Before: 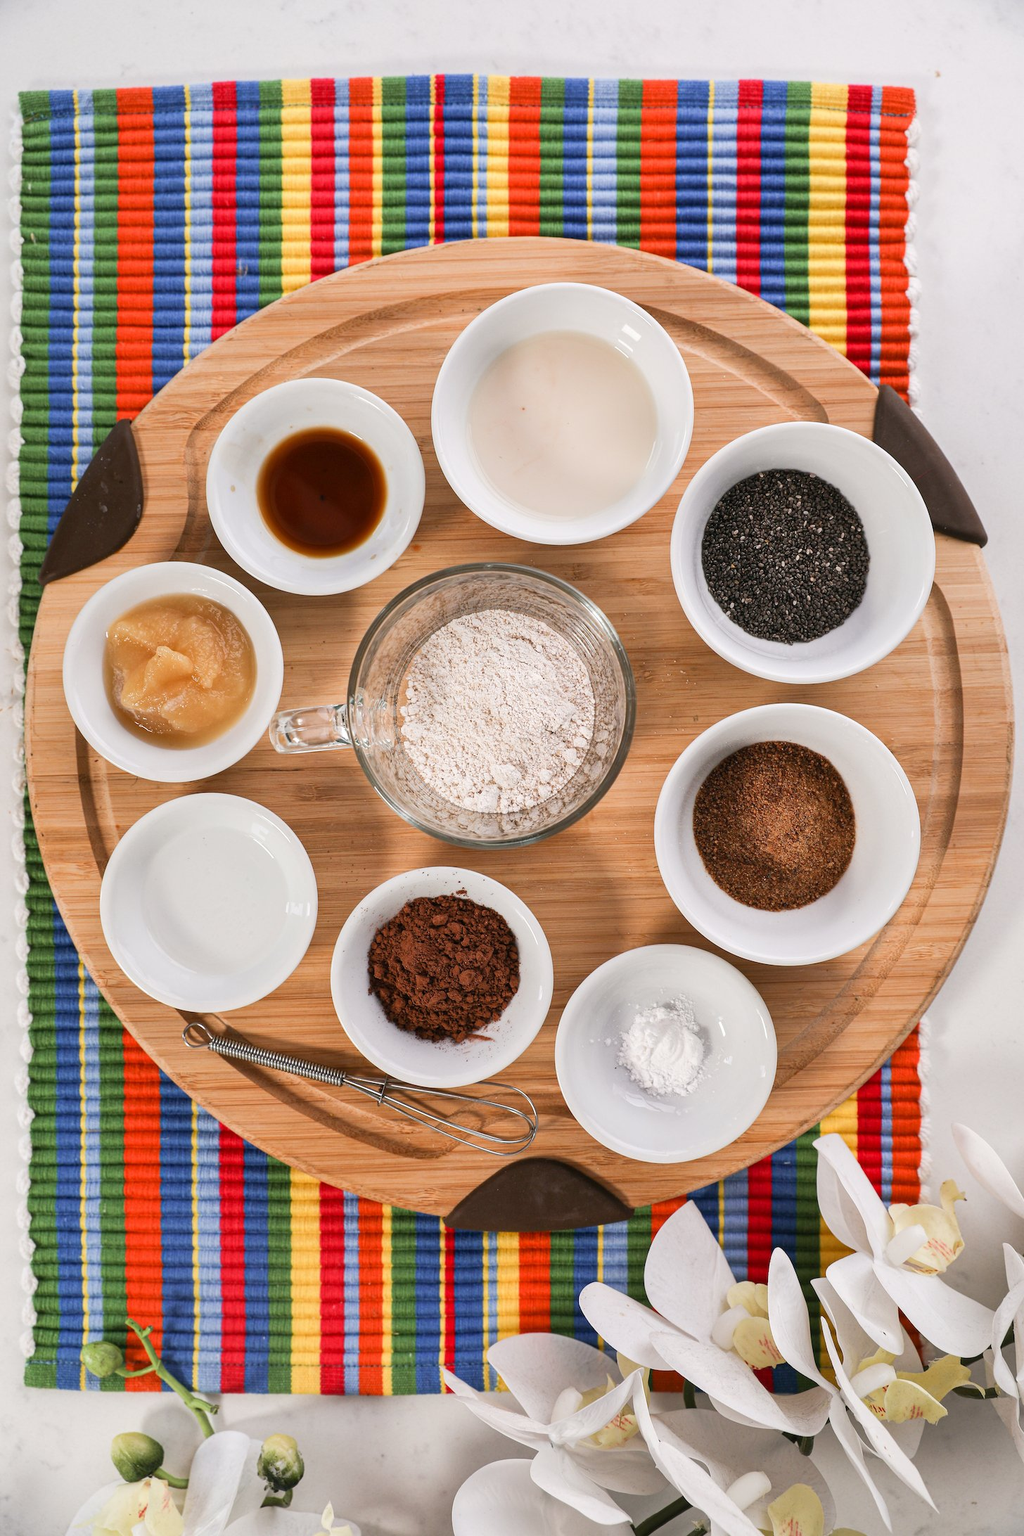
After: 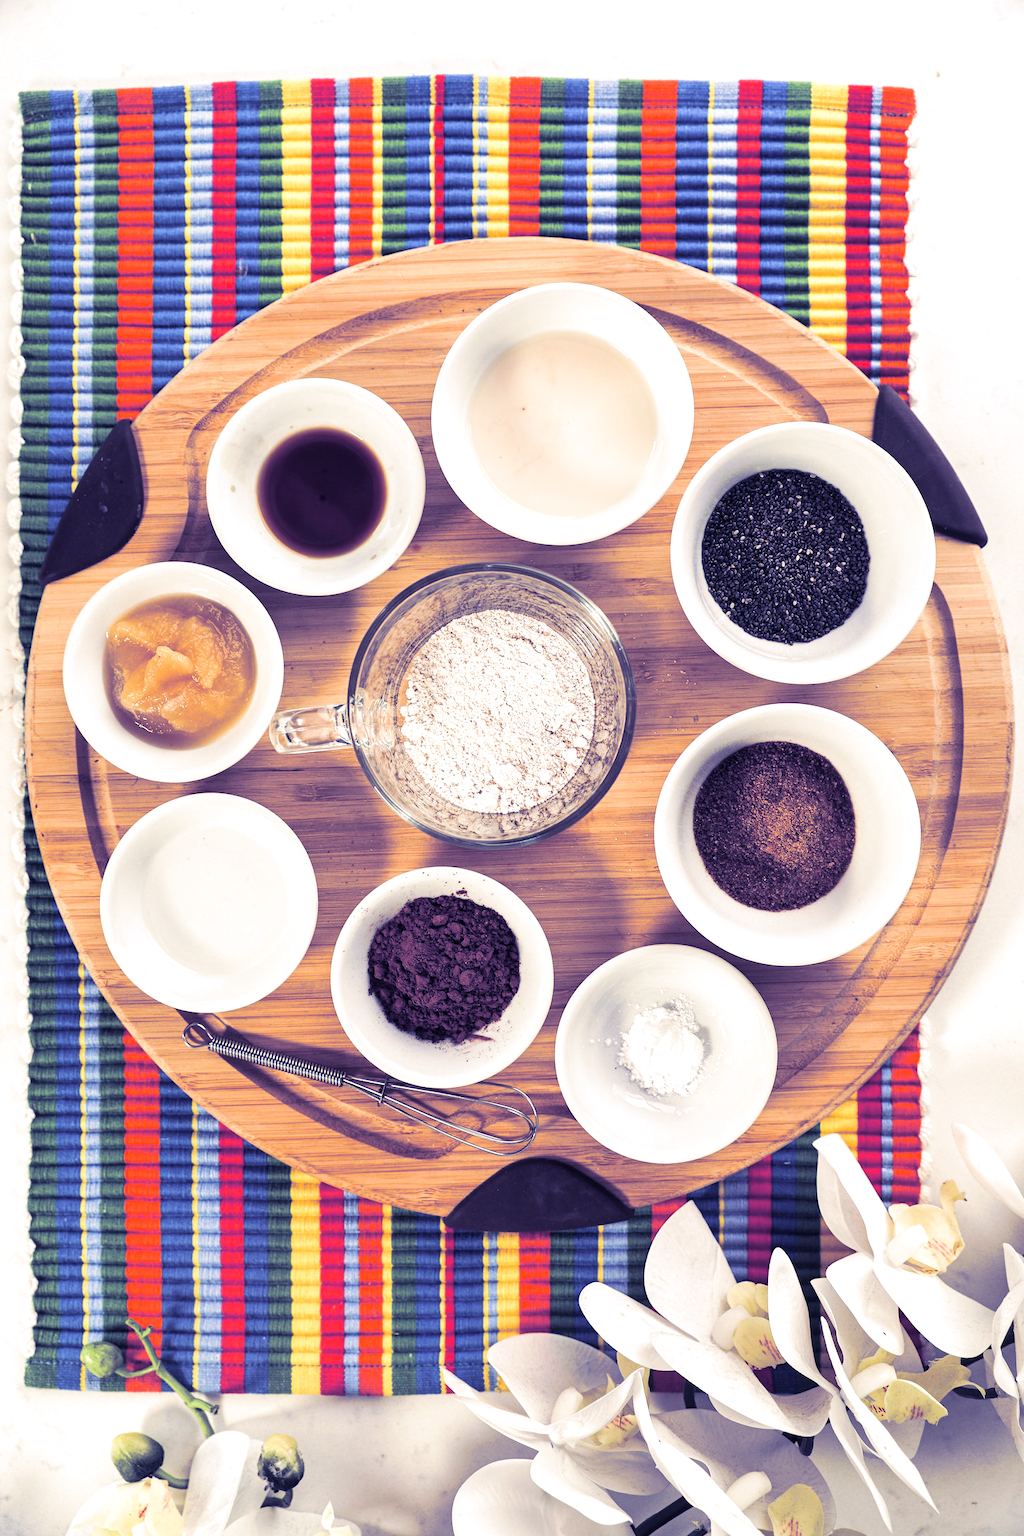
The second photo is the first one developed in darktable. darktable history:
split-toning: shadows › hue 242.67°, shadows › saturation 0.733, highlights › hue 45.33°, highlights › saturation 0.667, balance -53.304, compress 21.15%
exposure: black level correction 0.001, exposure 0.5 EV, compensate exposure bias true, compensate highlight preservation false
